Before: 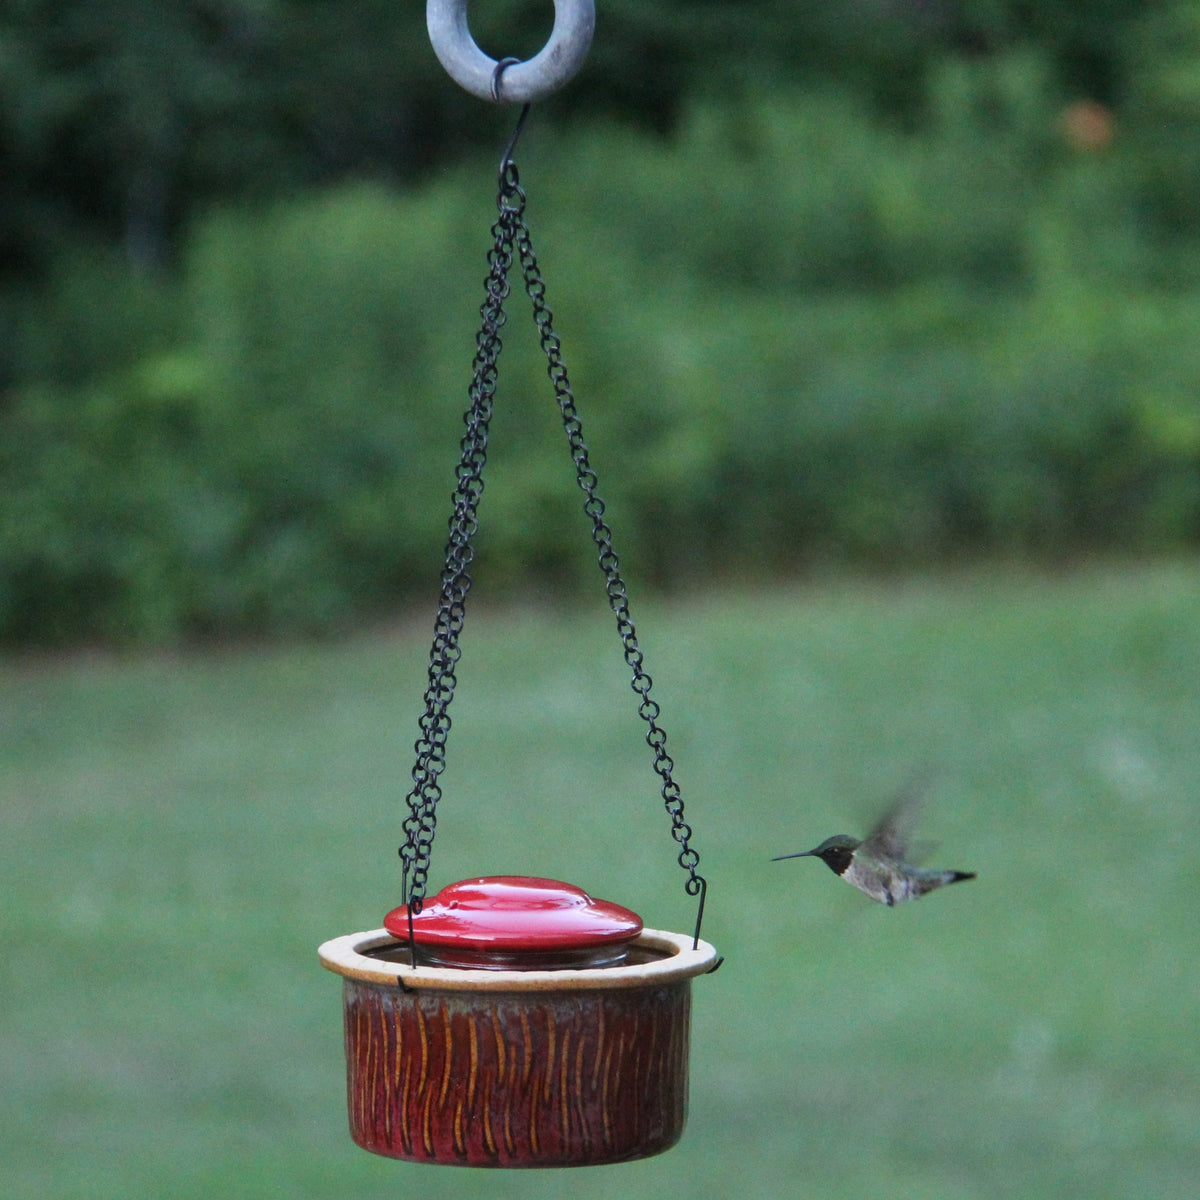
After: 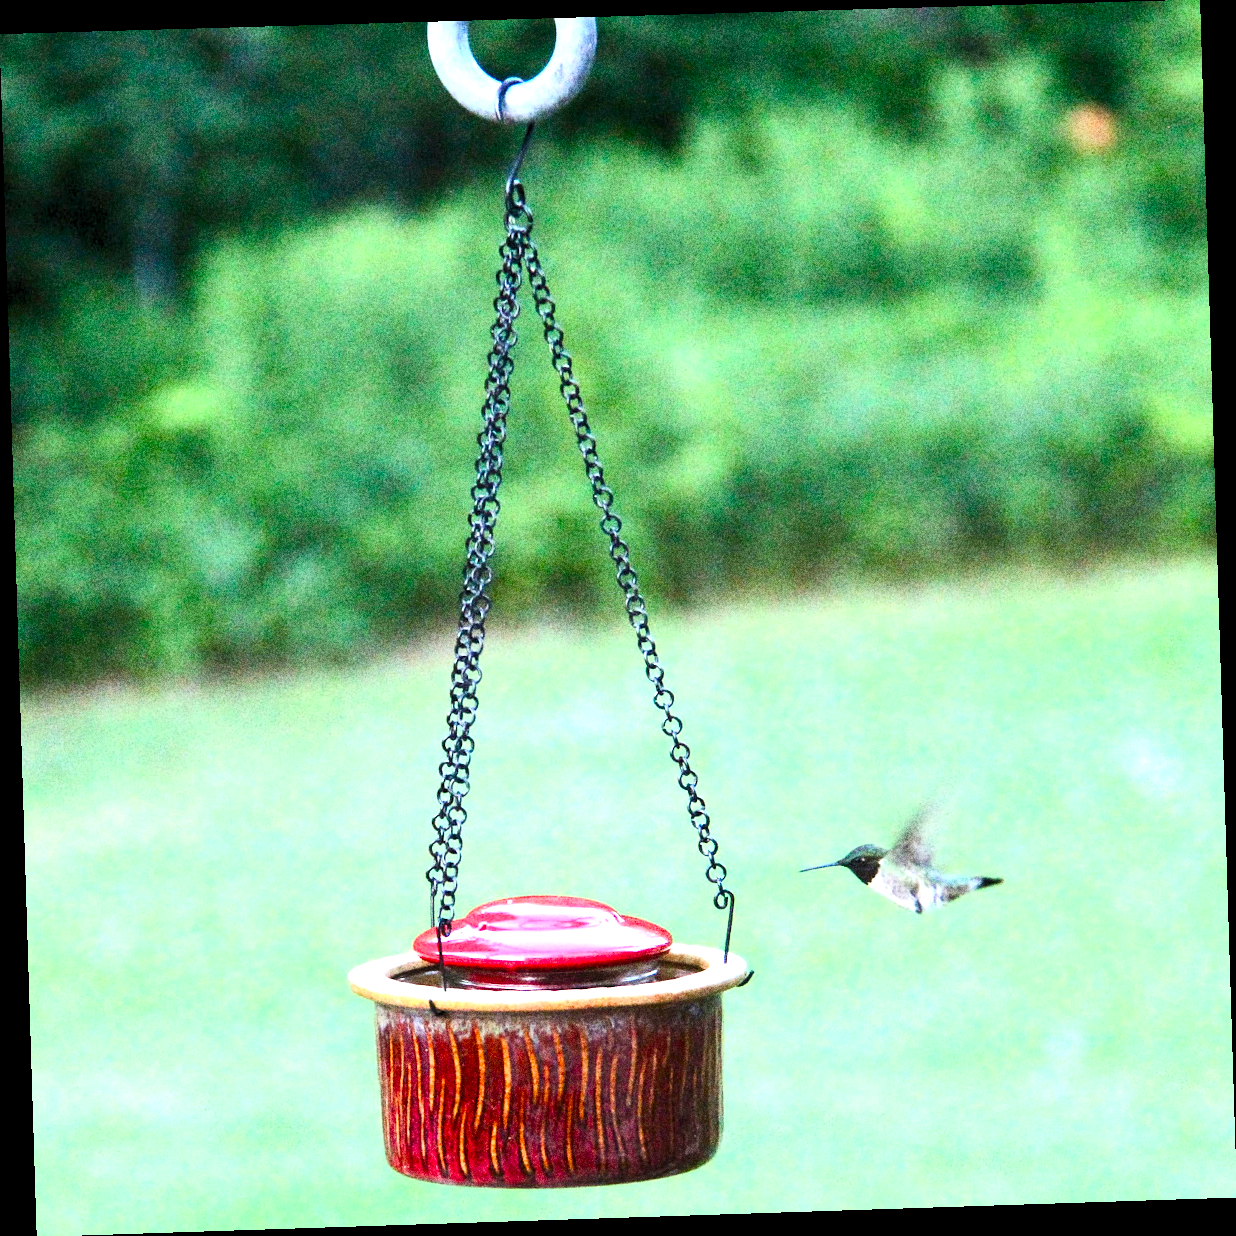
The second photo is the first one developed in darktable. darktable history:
color balance rgb: perceptual saturation grading › highlights -29.58%, perceptual saturation grading › mid-tones 29.47%, perceptual saturation grading › shadows 59.73%, perceptual brilliance grading › global brilliance -17.79%, perceptual brilliance grading › highlights 28.73%, global vibrance 15.44%
levels: levels [0.073, 0.497, 0.972]
exposure: exposure 1.5 EV, compensate highlight preservation false
grain: coarseness 10.62 ISO, strength 55.56%
rotate and perspective: rotation -1.77°, lens shift (horizontal) 0.004, automatic cropping off
contrast brightness saturation: contrast 0.23, brightness 0.1, saturation 0.29
